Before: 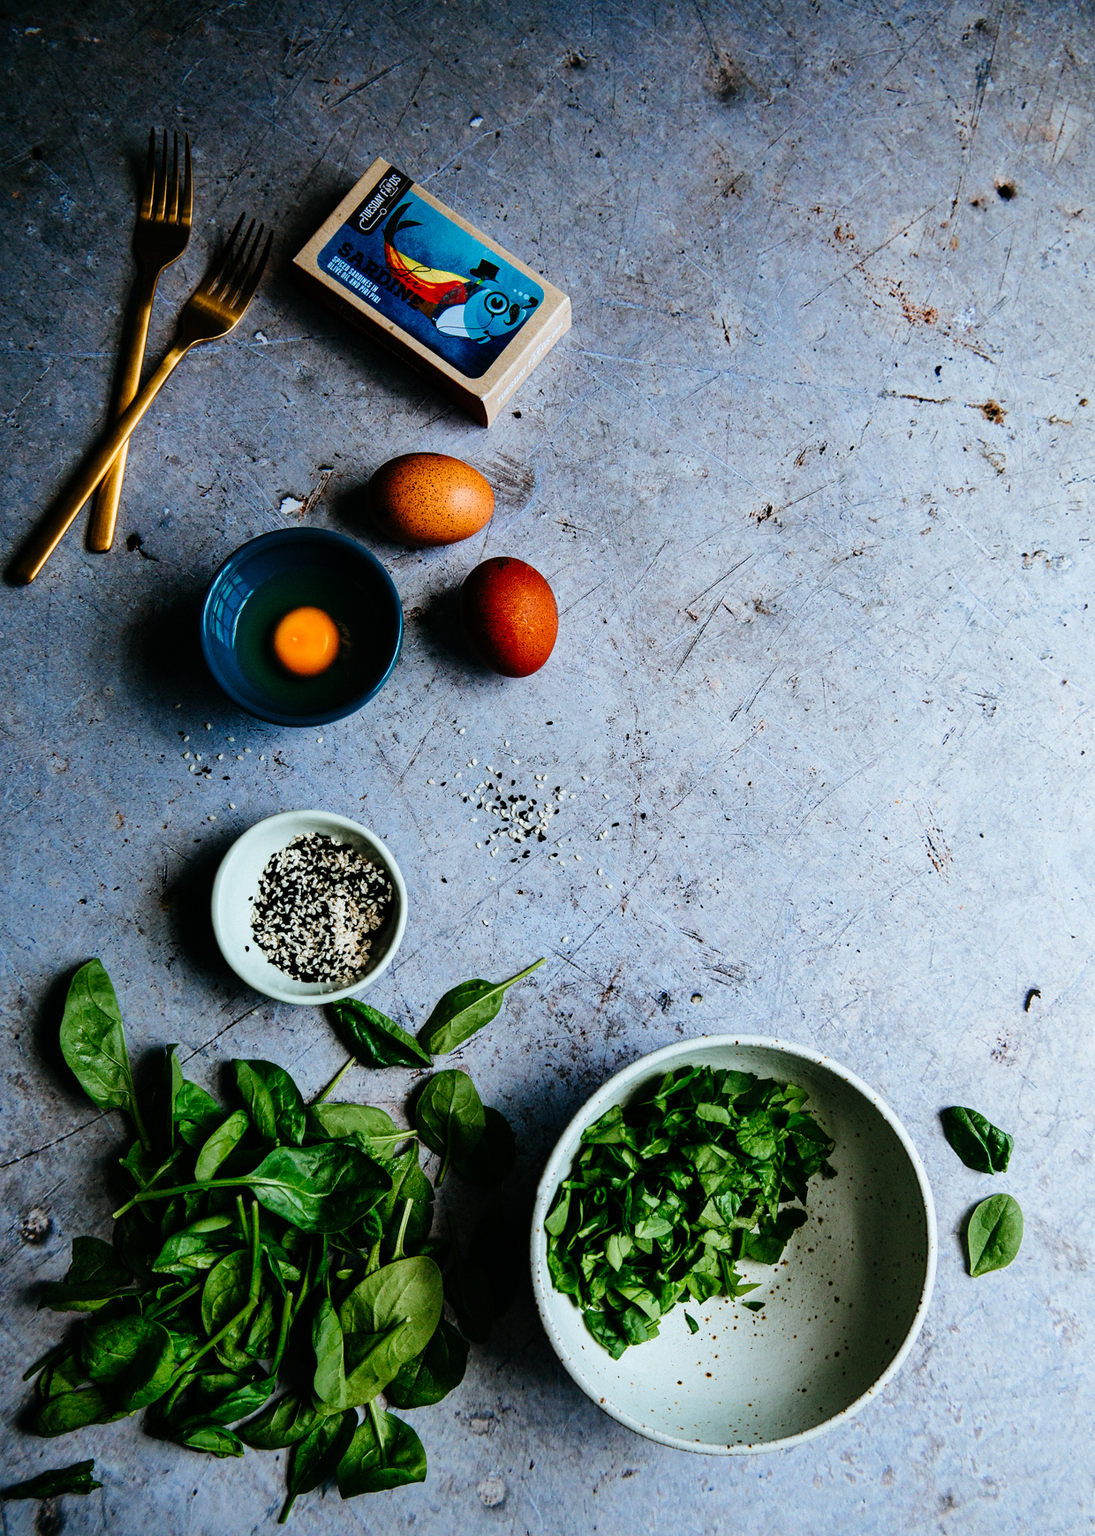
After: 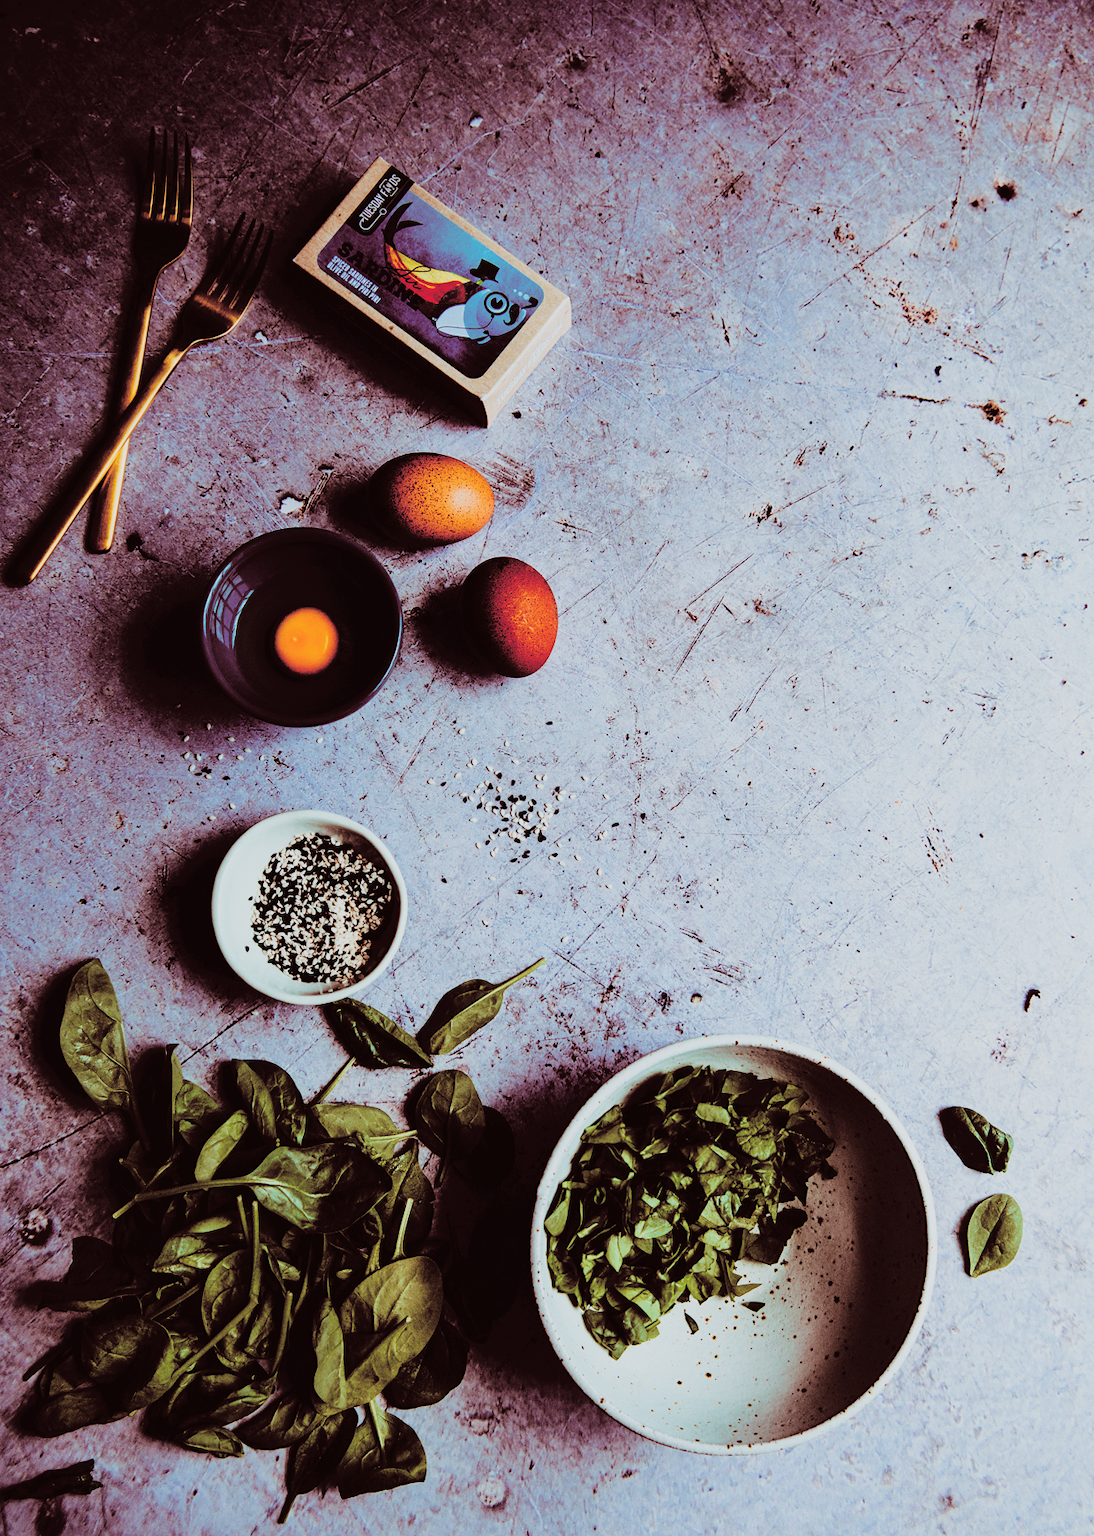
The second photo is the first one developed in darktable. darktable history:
tone curve: curves: ch0 [(0, 0) (0.003, 0.042) (0.011, 0.043) (0.025, 0.047) (0.044, 0.059) (0.069, 0.07) (0.1, 0.085) (0.136, 0.107) (0.177, 0.139) (0.224, 0.185) (0.277, 0.258) (0.335, 0.34) (0.399, 0.434) (0.468, 0.526) (0.543, 0.623) (0.623, 0.709) (0.709, 0.794) (0.801, 0.866) (0.898, 0.919) (1, 1)], preserve colors none
split-toning: highlights › hue 187.2°, highlights › saturation 0.83, balance -68.05, compress 56.43%
filmic rgb: black relative exposure -7.65 EV, white relative exposure 4.56 EV, hardness 3.61
